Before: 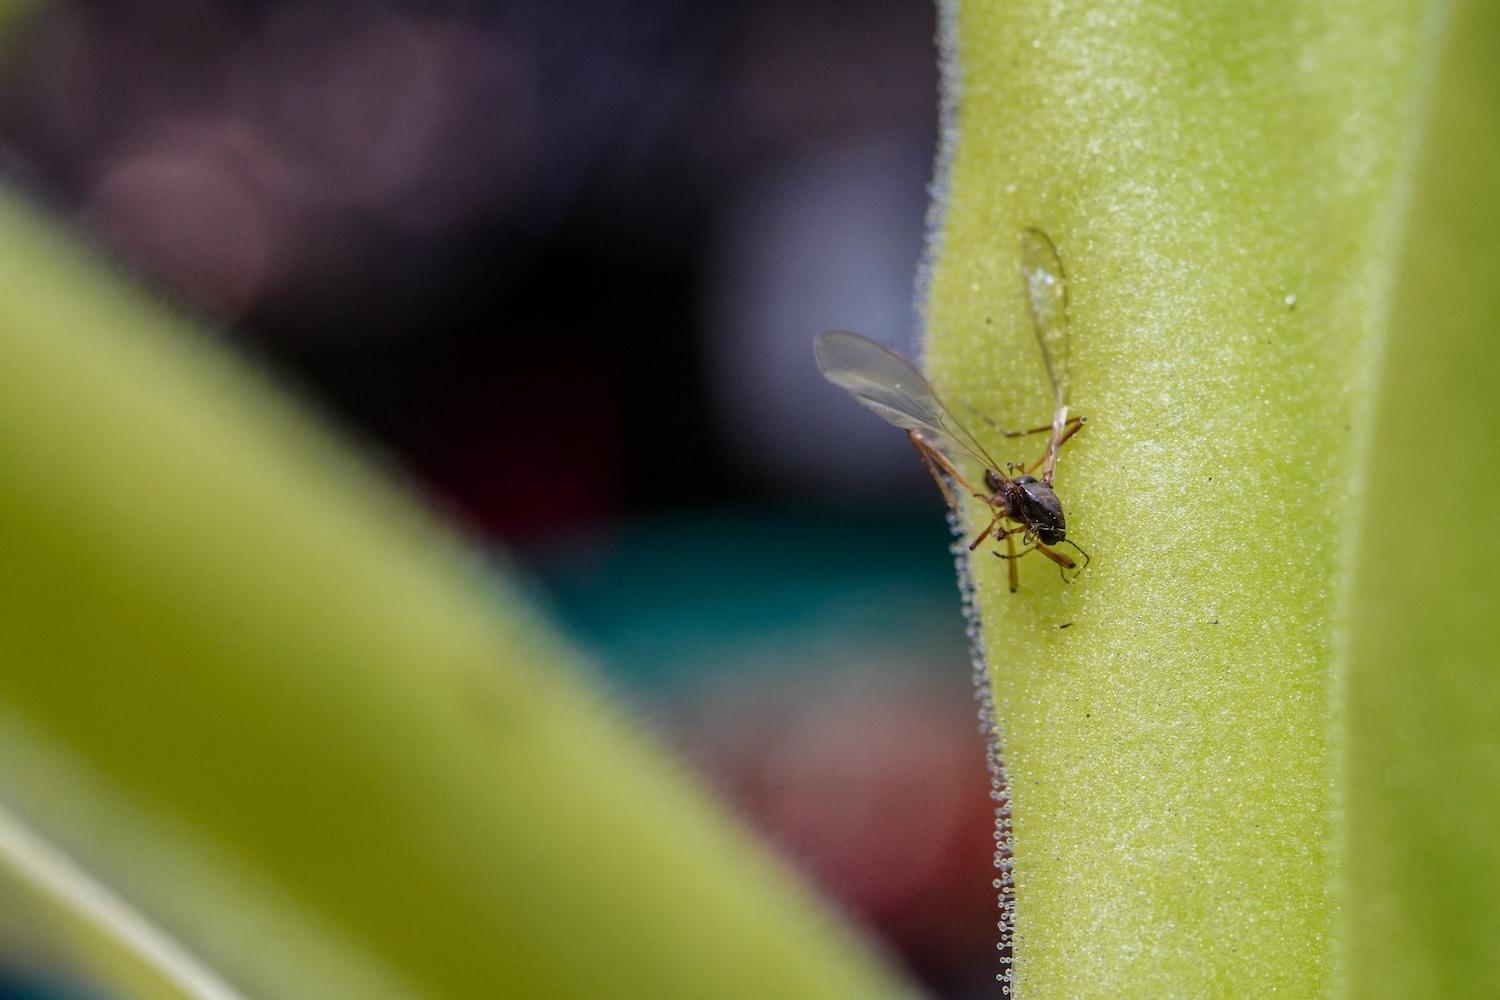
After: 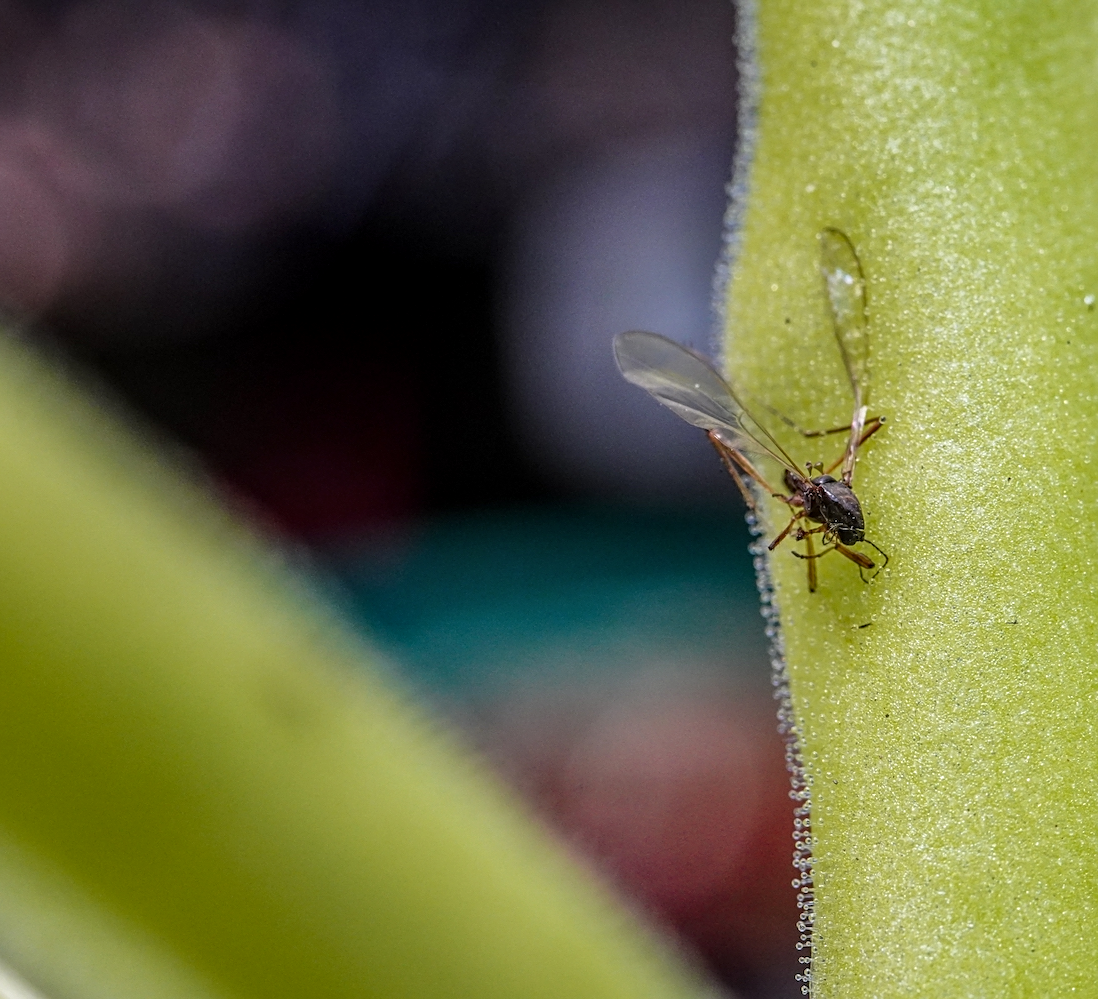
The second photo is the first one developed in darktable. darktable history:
sharpen: on, module defaults
local contrast: highlights 0%, shadows 0%, detail 133%
crop: left 13.443%, right 13.31%
